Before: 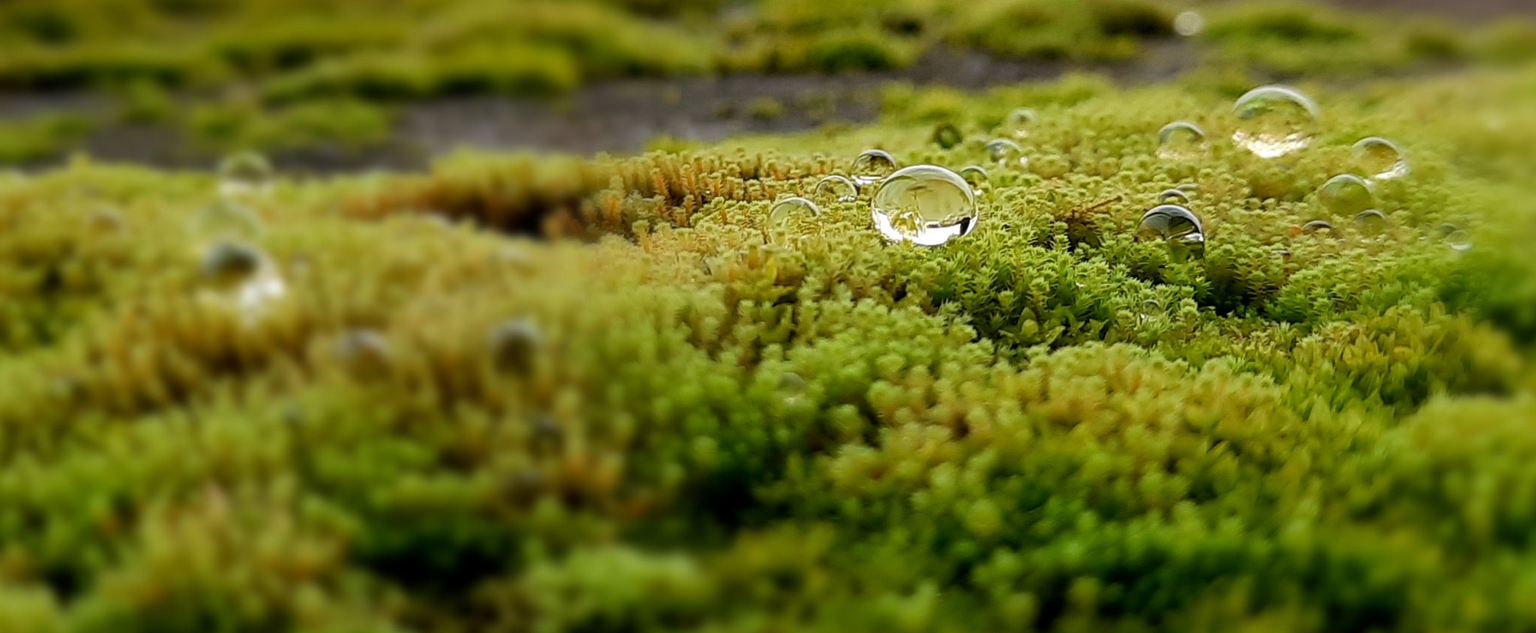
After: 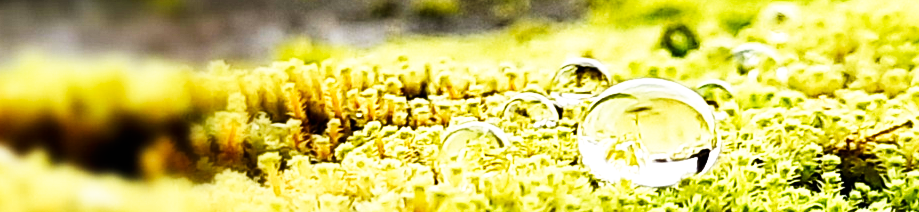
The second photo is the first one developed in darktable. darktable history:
tone equalizer: -8 EV -0.75 EV, -7 EV -0.7 EV, -6 EV -0.6 EV, -5 EV -0.4 EV, -3 EV 0.4 EV, -2 EV 0.6 EV, -1 EV 0.7 EV, +0 EV 0.75 EV, edges refinement/feathering 500, mask exposure compensation -1.57 EV, preserve details no
crop: left 28.64%, top 16.832%, right 26.637%, bottom 58.055%
contrast equalizer: octaves 7, y [[0.6 ×6], [0.55 ×6], [0 ×6], [0 ×6], [0 ×6]], mix 0.3
base curve: curves: ch0 [(0, 0) (0.007, 0.004) (0.027, 0.03) (0.046, 0.07) (0.207, 0.54) (0.442, 0.872) (0.673, 0.972) (1, 1)], preserve colors none
